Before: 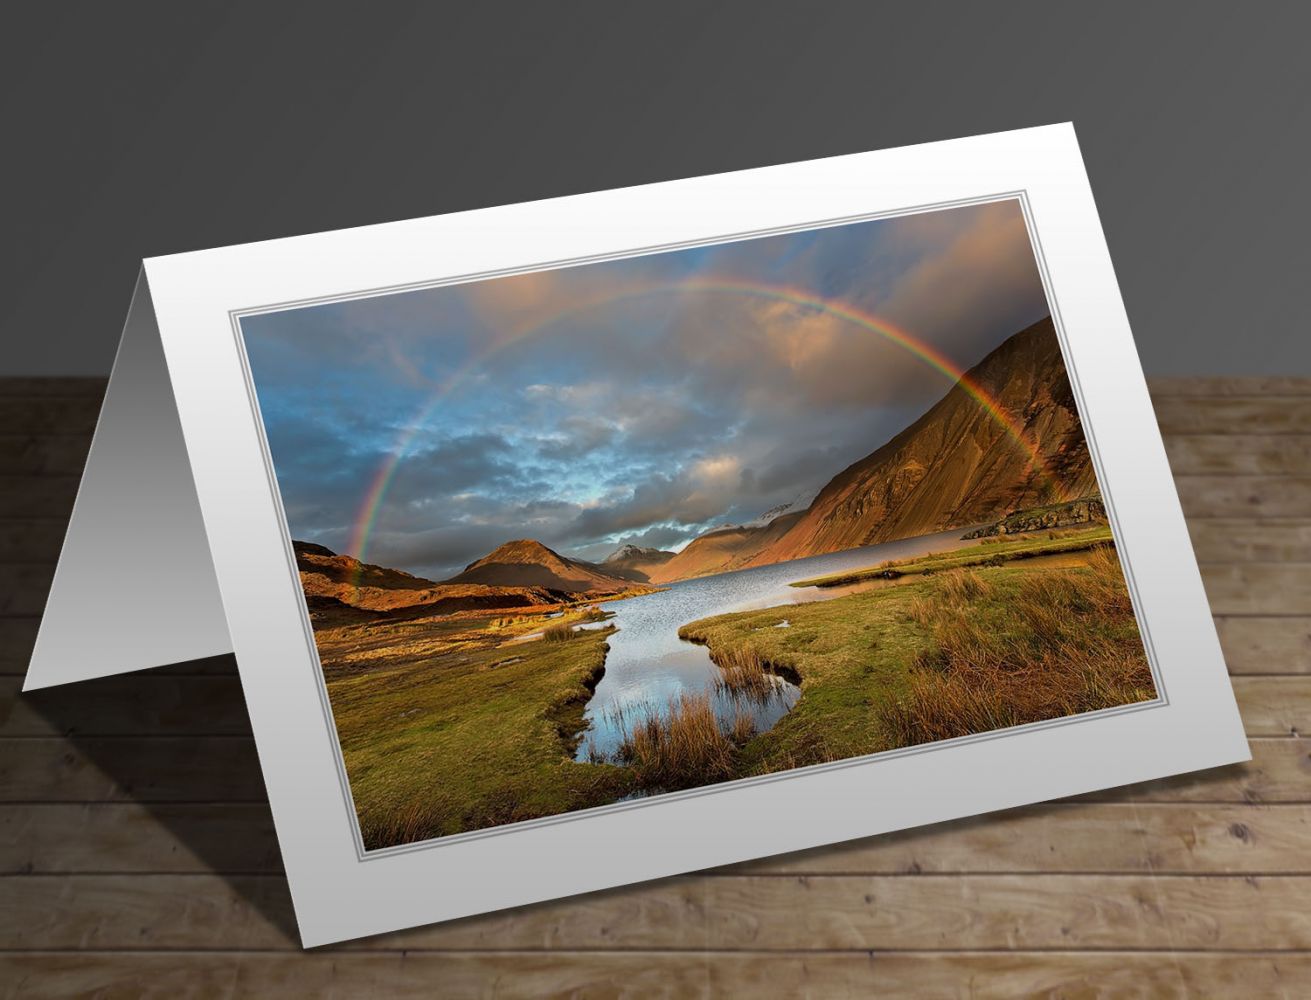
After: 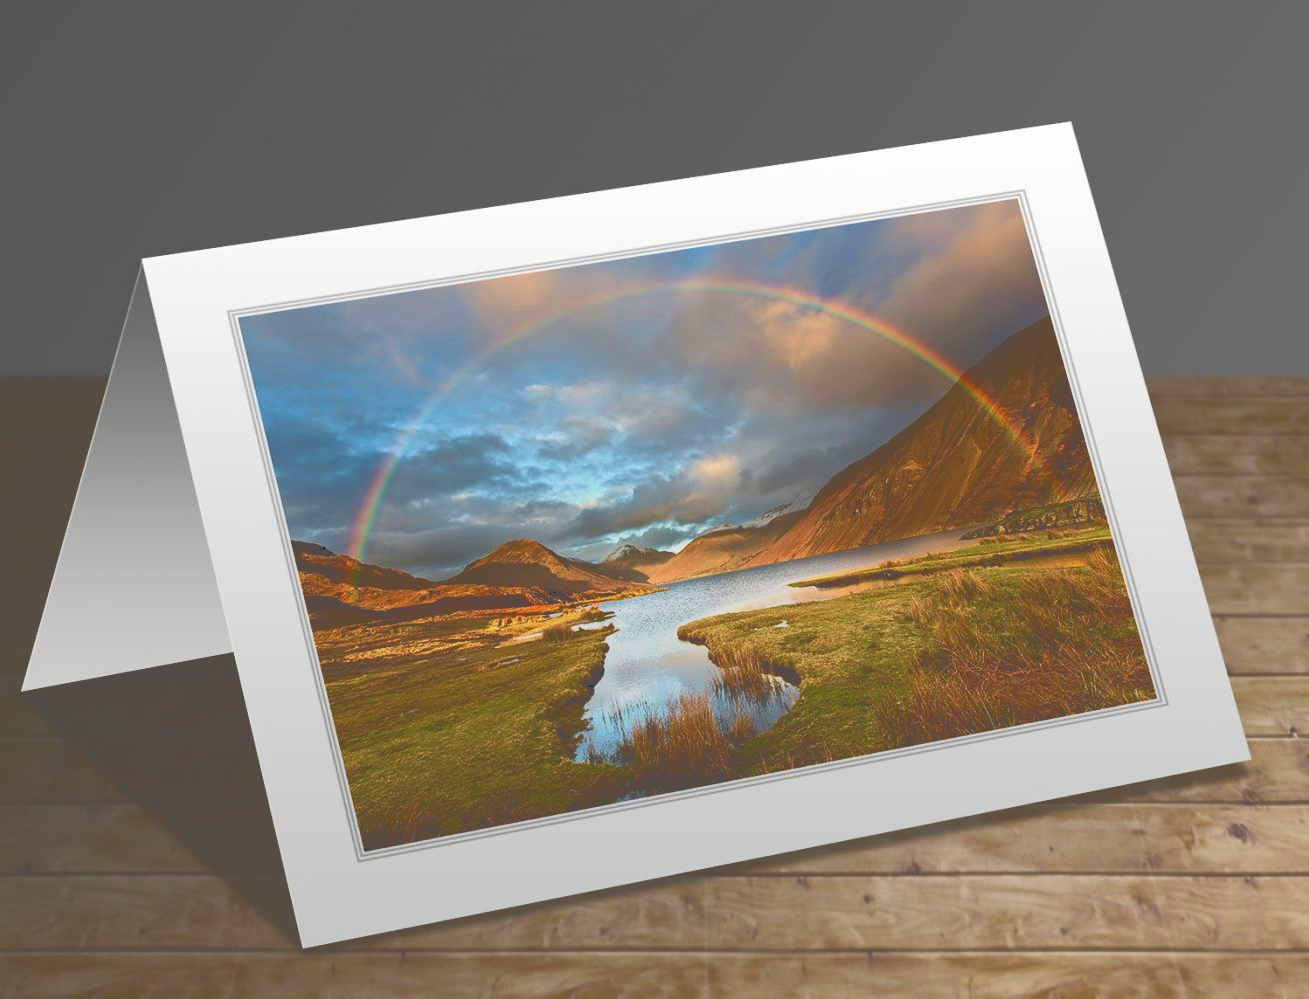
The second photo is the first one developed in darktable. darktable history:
crop and rotate: left 0.116%, bottom 0.002%
velvia: strength 24.67%
tone curve: curves: ch0 [(0, 0) (0.003, 0.319) (0.011, 0.319) (0.025, 0.319) (0.044, 0.323) (0.069, 0.324) (0.1, 0.328) (0.136, 0.329) (0.177, 0.337) (0.224, 0.351) (0.277, 0.373) (0.335, 0.413) (0.399, 0.458) (0.468, 0.533) (0.543, 0.617) (0.623, 0.71) (0.709, 0.783) (0.801, 0.849) (0.898, 0.911) (1, 1)], color space Lab, independent channels, preserve colors none
